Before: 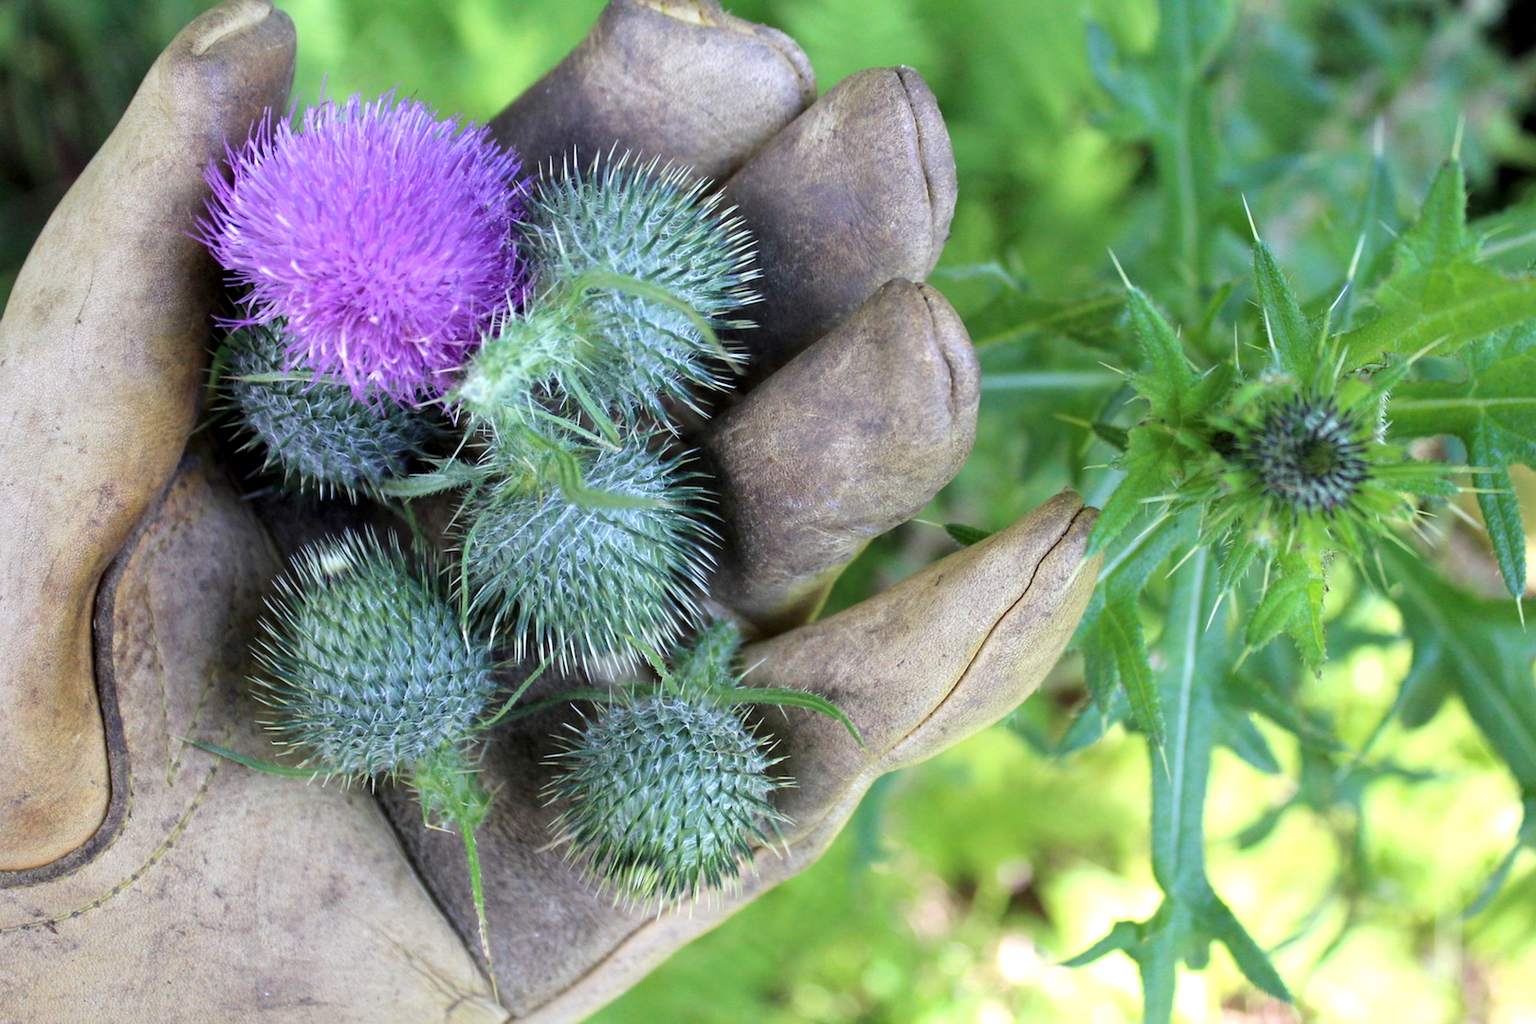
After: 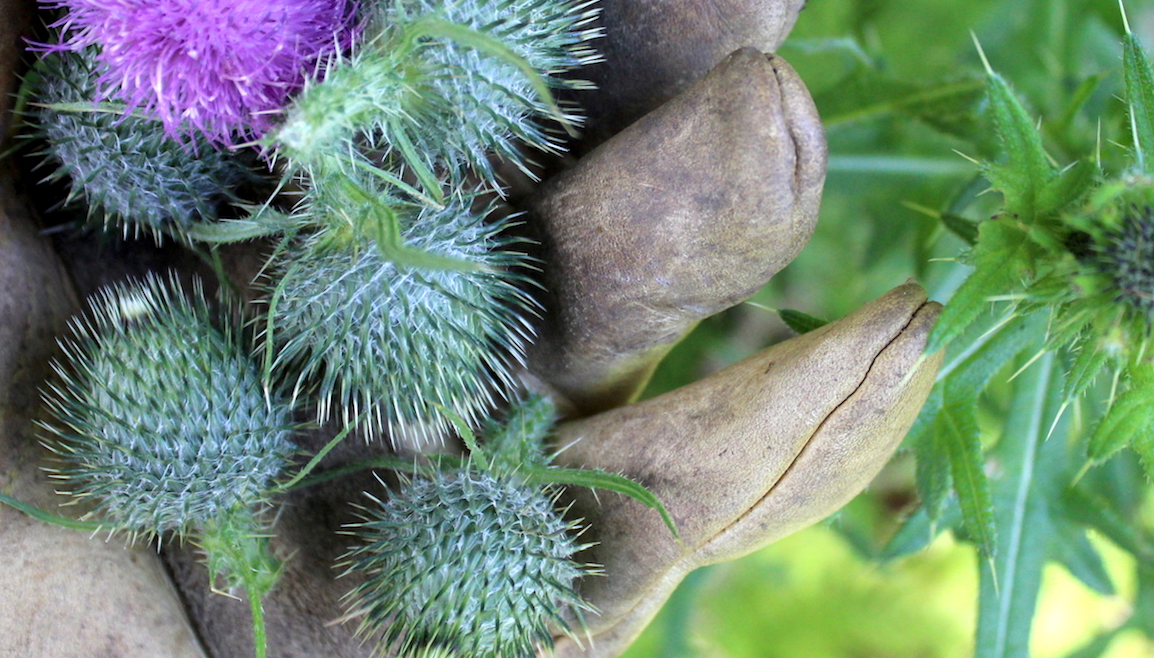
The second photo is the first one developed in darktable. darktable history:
crop and rotate: angle -3.84°, left 9.771%, top 21.149%, right 11.981%, bottom 11.842%
